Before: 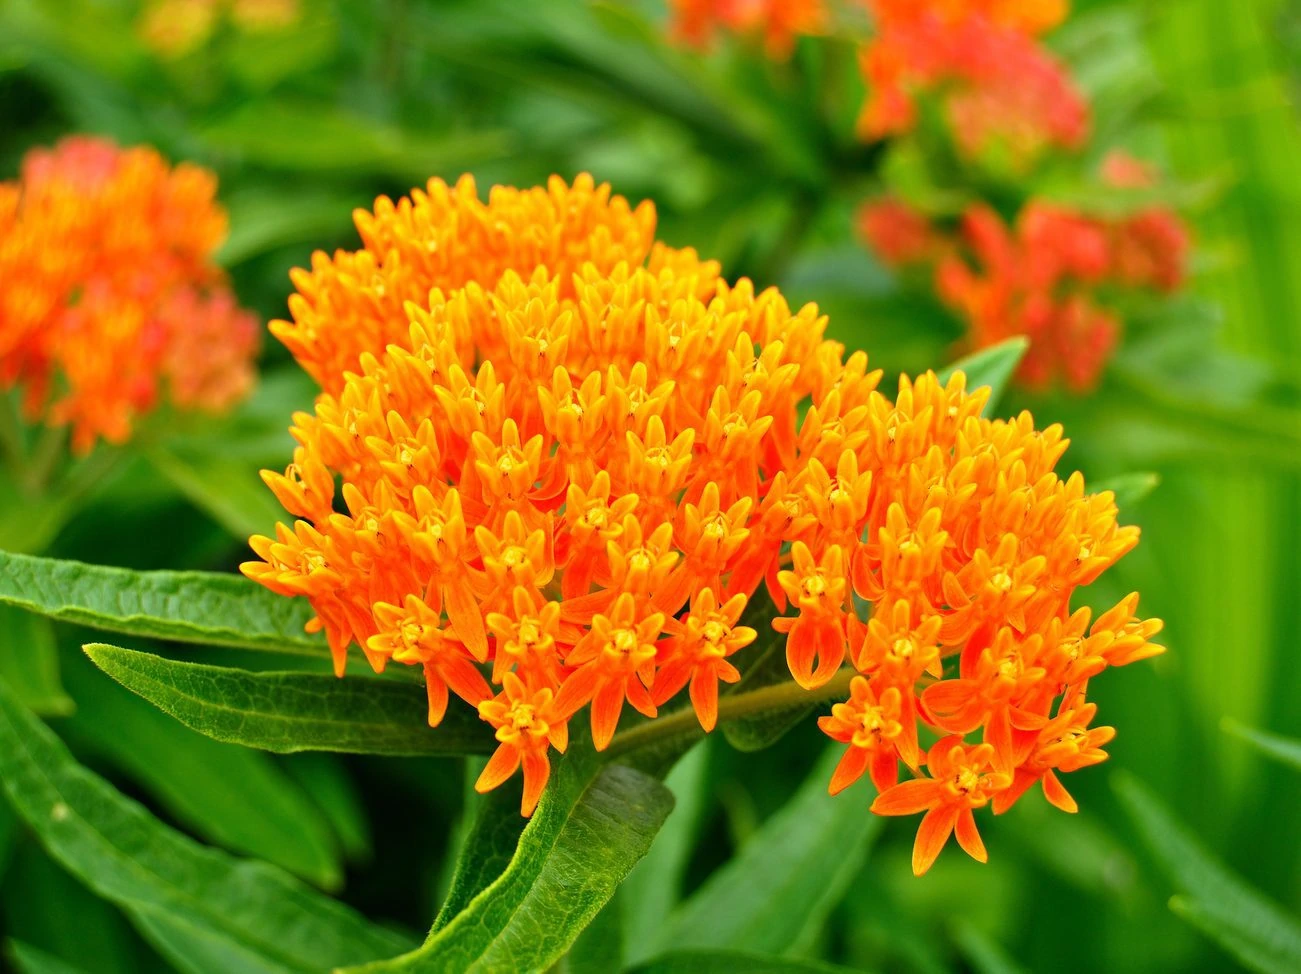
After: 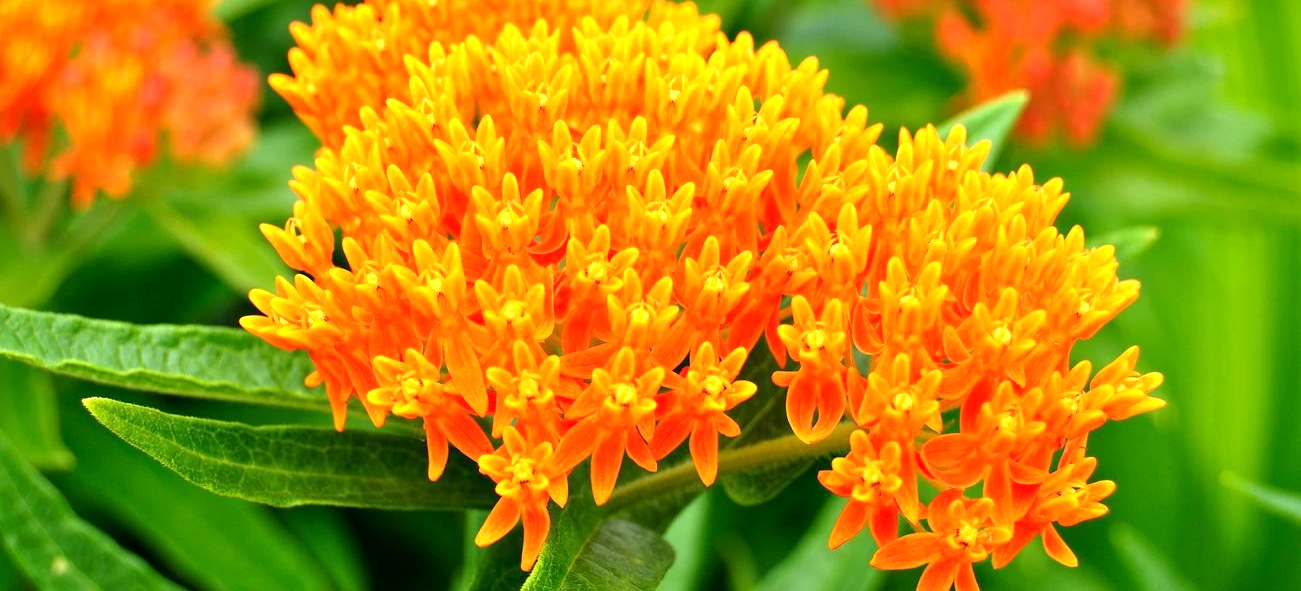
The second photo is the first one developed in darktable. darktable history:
exposure: black level correction 0.001, exposure 0.5 EV, compensate exposure bias true, compensate highlight preservation false
crop and rotate: top 25.357%, bottom 13.942%
